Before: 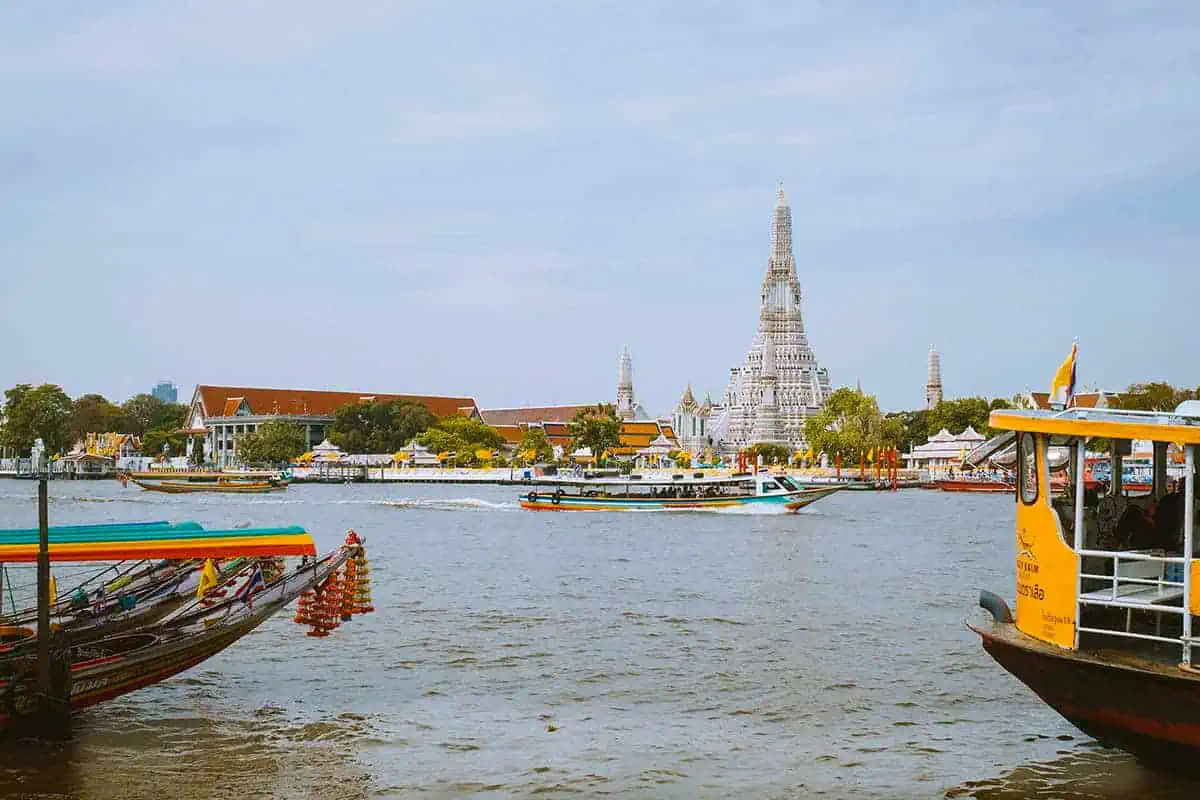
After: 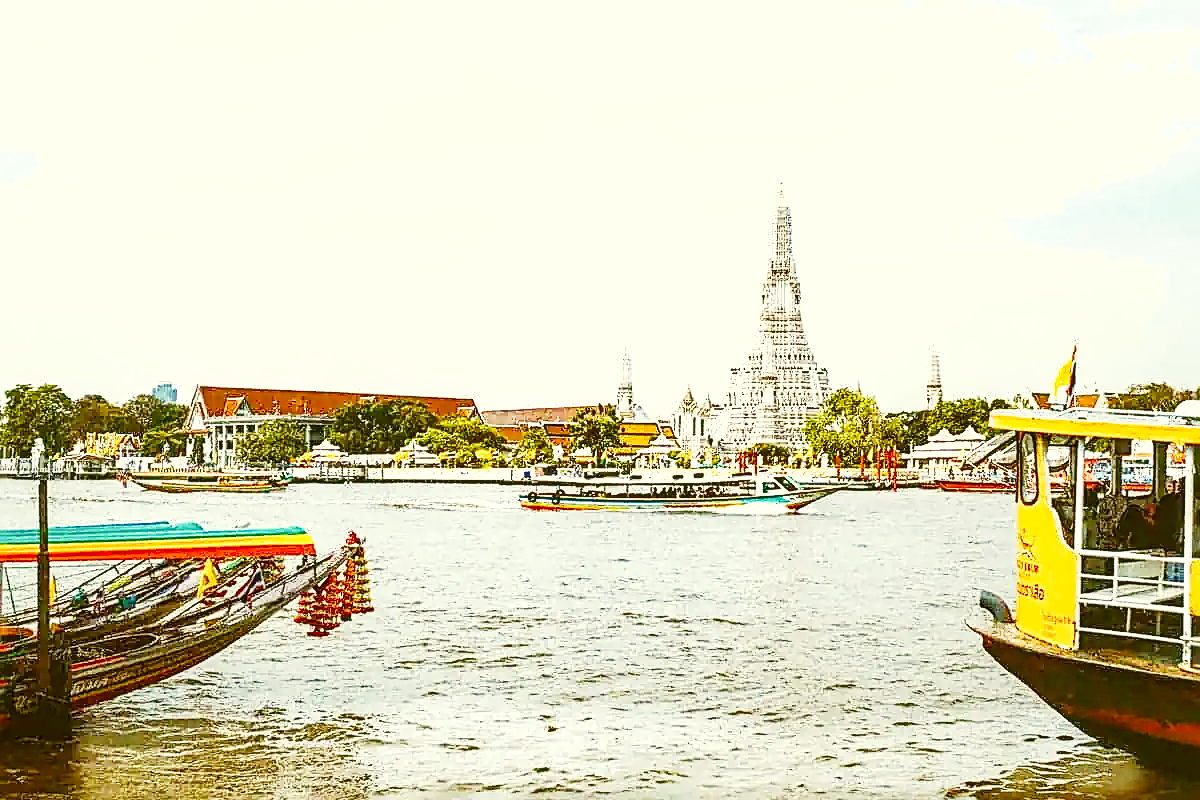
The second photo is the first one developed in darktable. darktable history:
sharpen: radius 2.625, amount 0.69
exposure: black level correction 0, exposure 0.949 EV, compensate exposure bias true, compensate highlight preservation false
base curve: curves: ch0 [(0, 0) (0.028, 0.03) (0.121, 0.232) (0.46, 0.748) (0.859, 0.968) (1, 1)], preserve colors none
color correction: highlights a* -1.78, highlights b* 10.22, shadows a* 0.231, shadows b* 19.44
local contrast: on, module defaults
shadows and highlights: shadows 22.23, highlights -48.93, soften with gaussian
